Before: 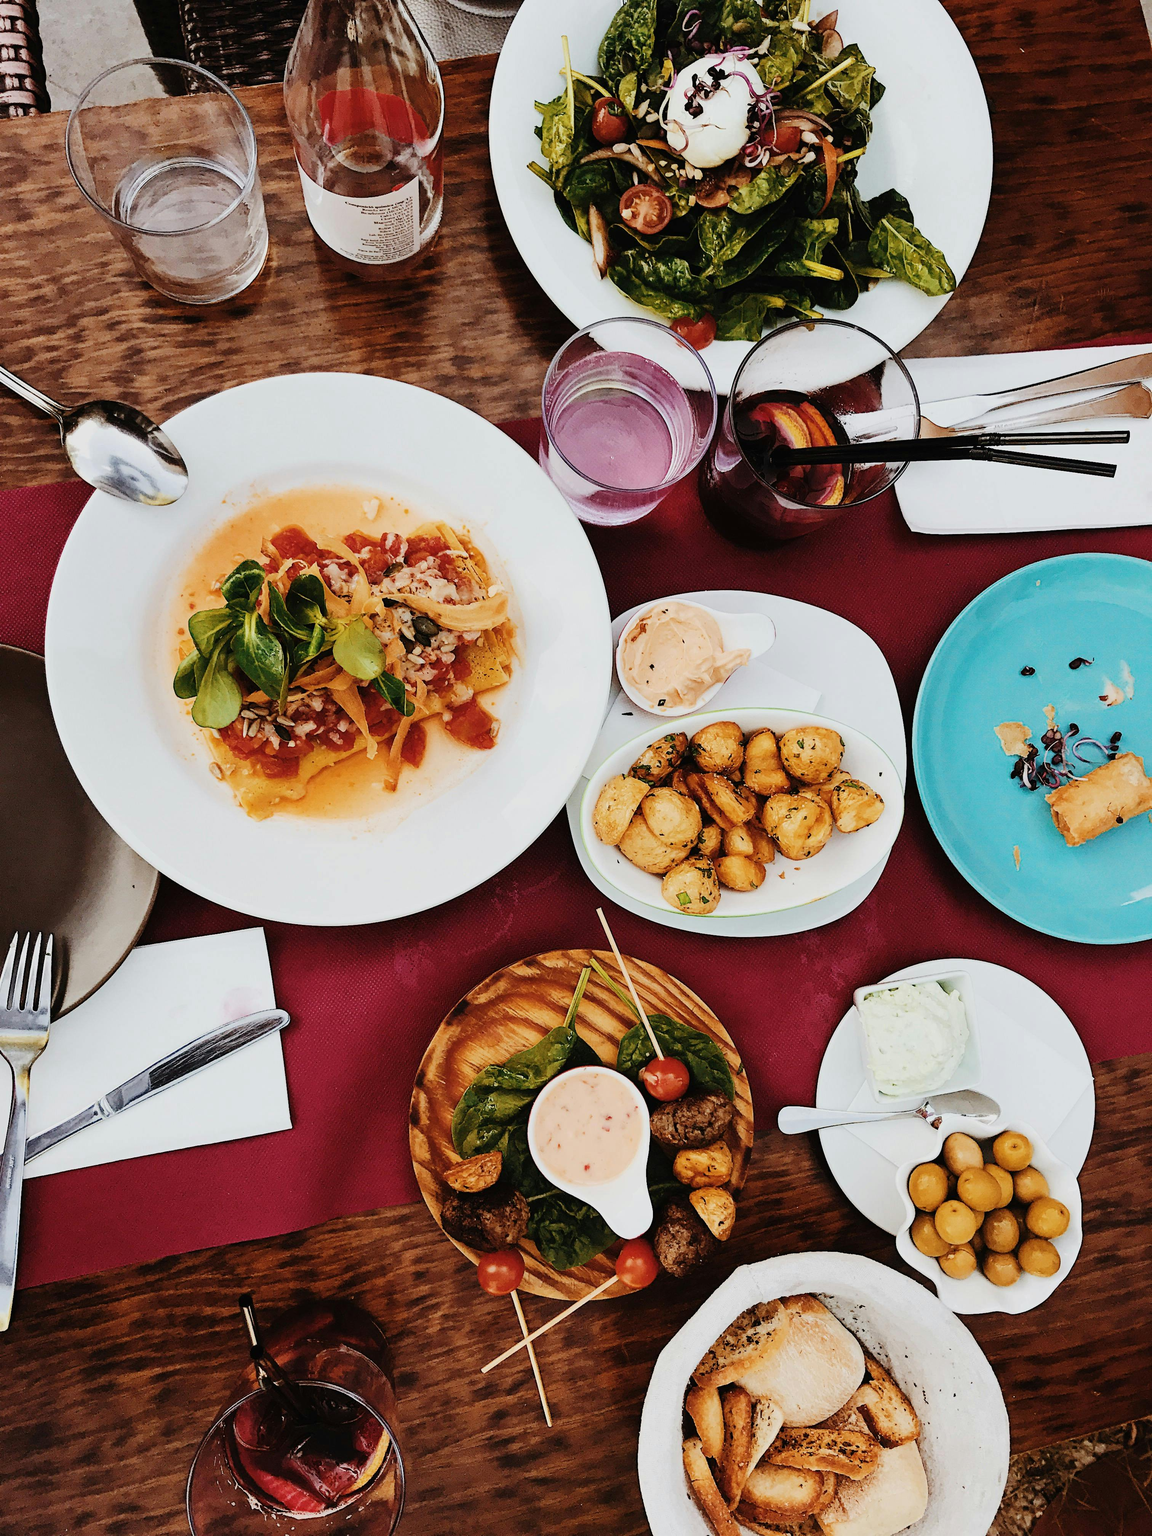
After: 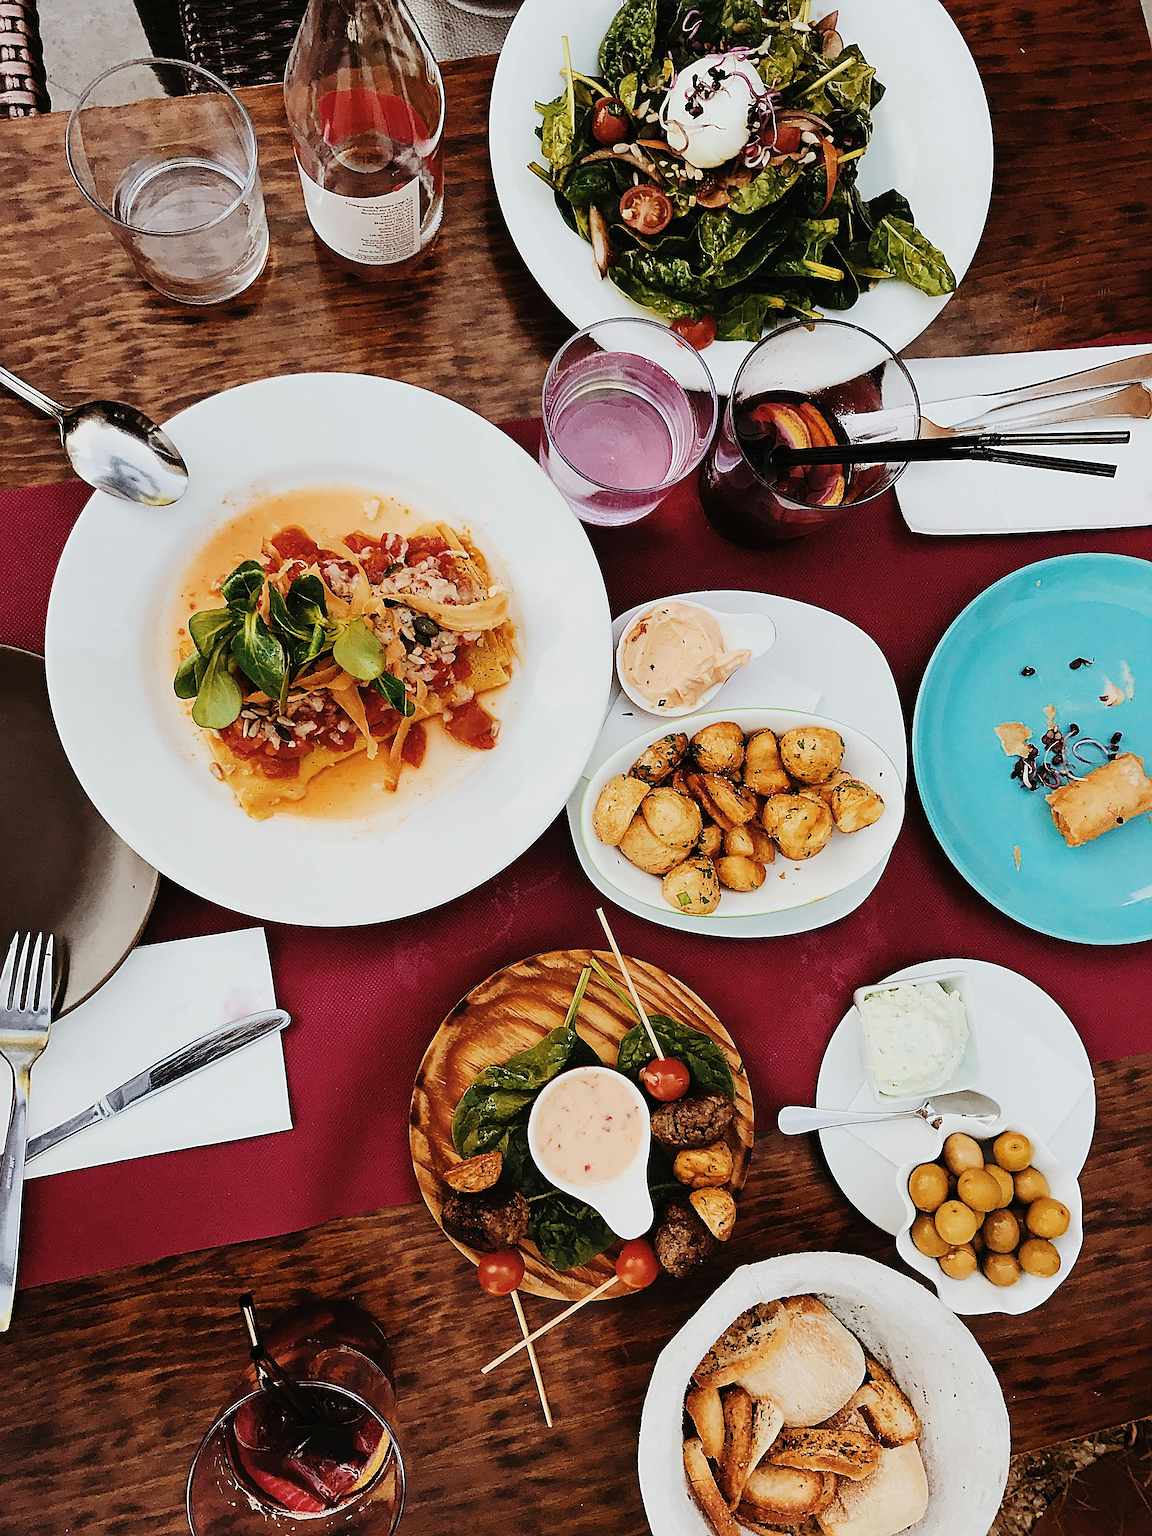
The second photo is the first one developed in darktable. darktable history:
sharpen: radius 2.638, amount 0.658
